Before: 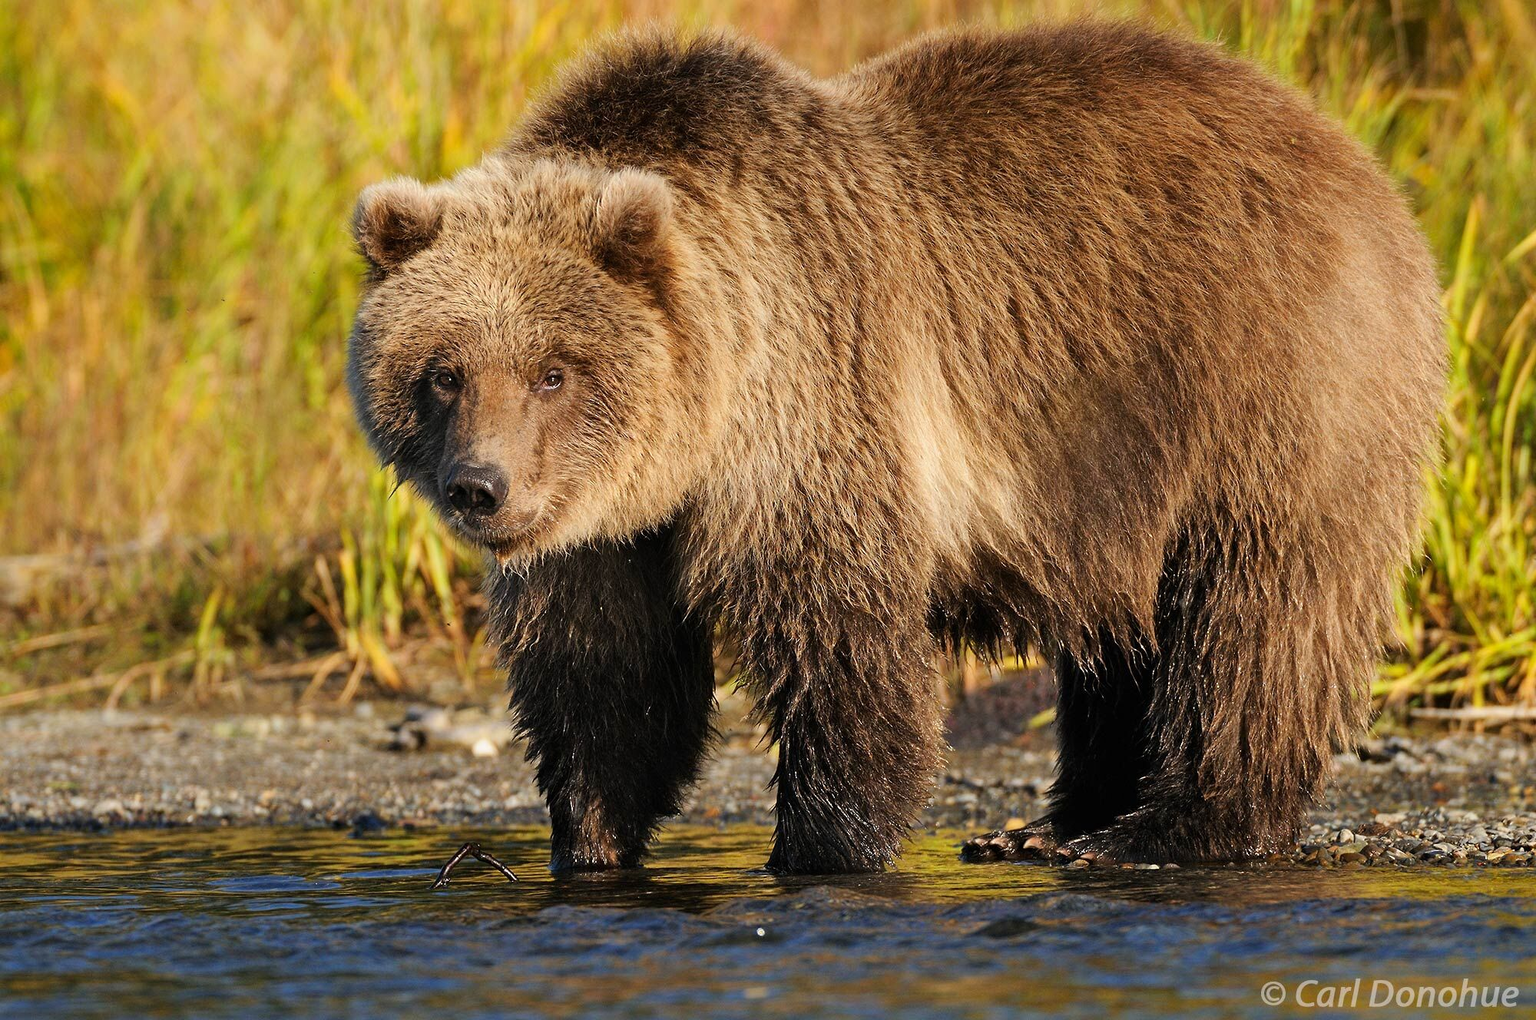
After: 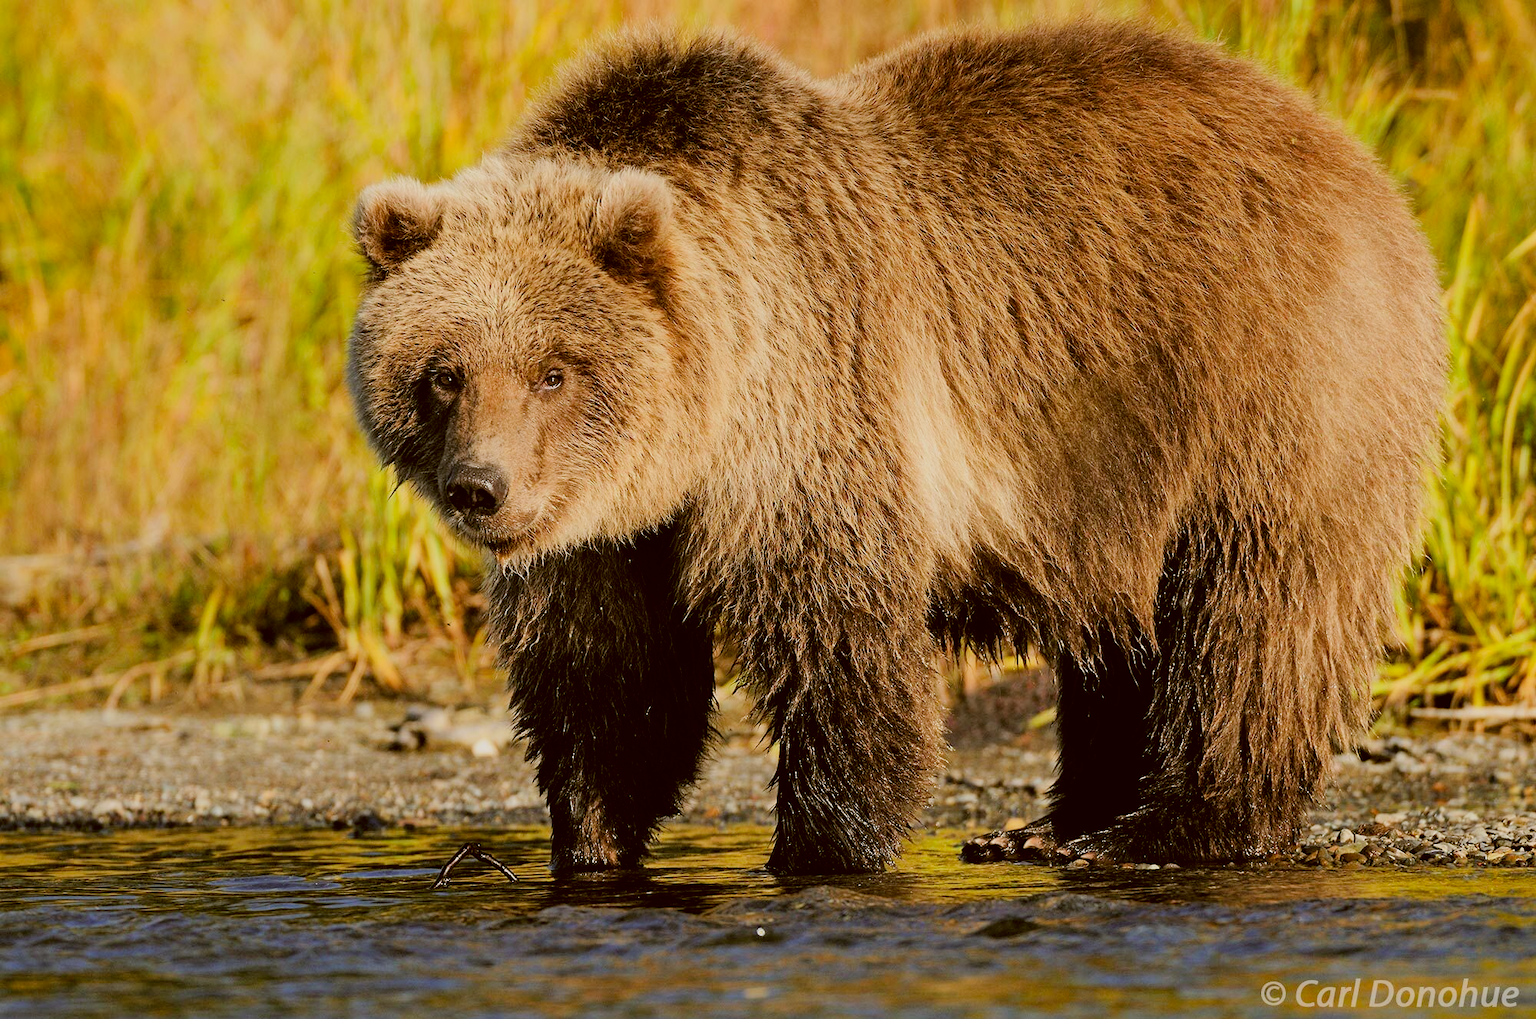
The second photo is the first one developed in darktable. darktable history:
exposure: black level correction 0.001, exposure 0.3 EV, compensate highlight preservation false
color correction: highlights a* -0.482, highlights b* 0.161, shadows a* 4.66, shadows b* 20.72
filmic rgb: black relative exposure -7.65 EV, white relative exposure 4.56 EV, hardness 3.61
